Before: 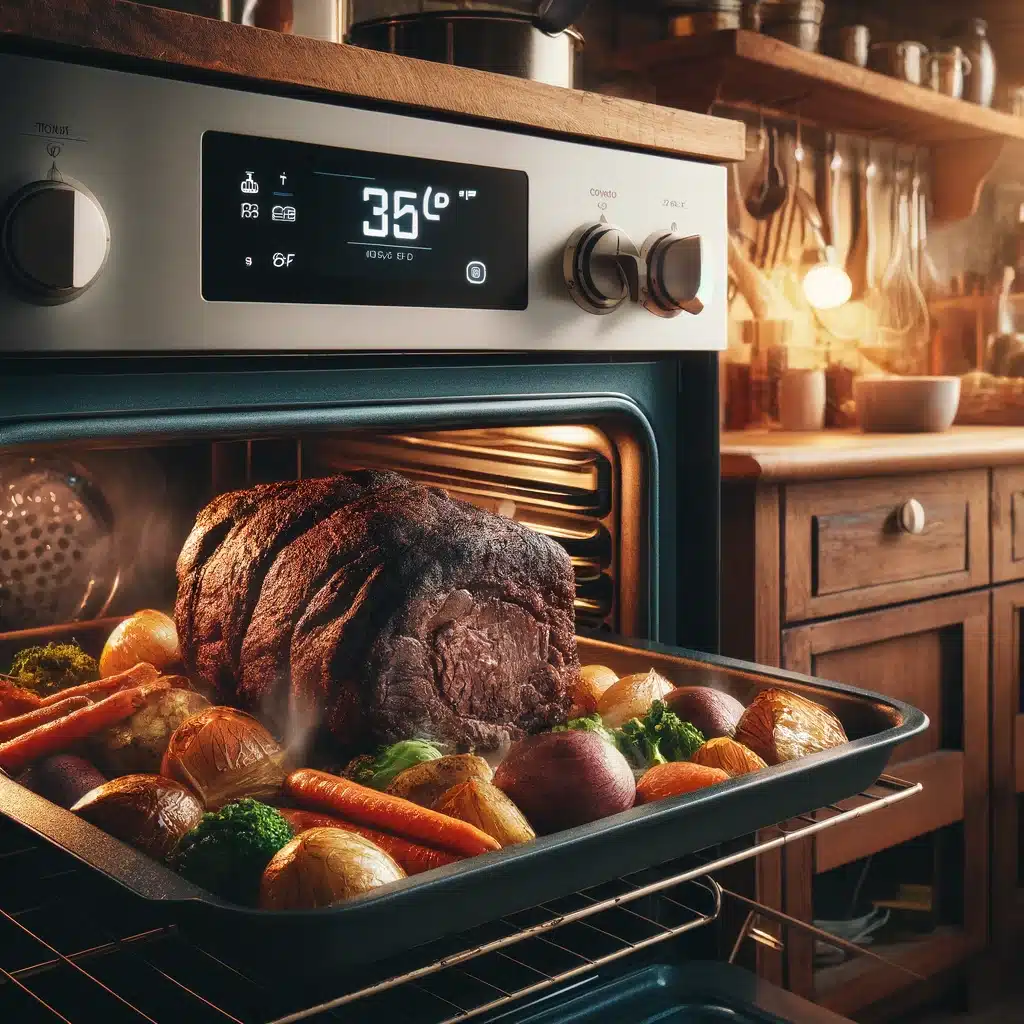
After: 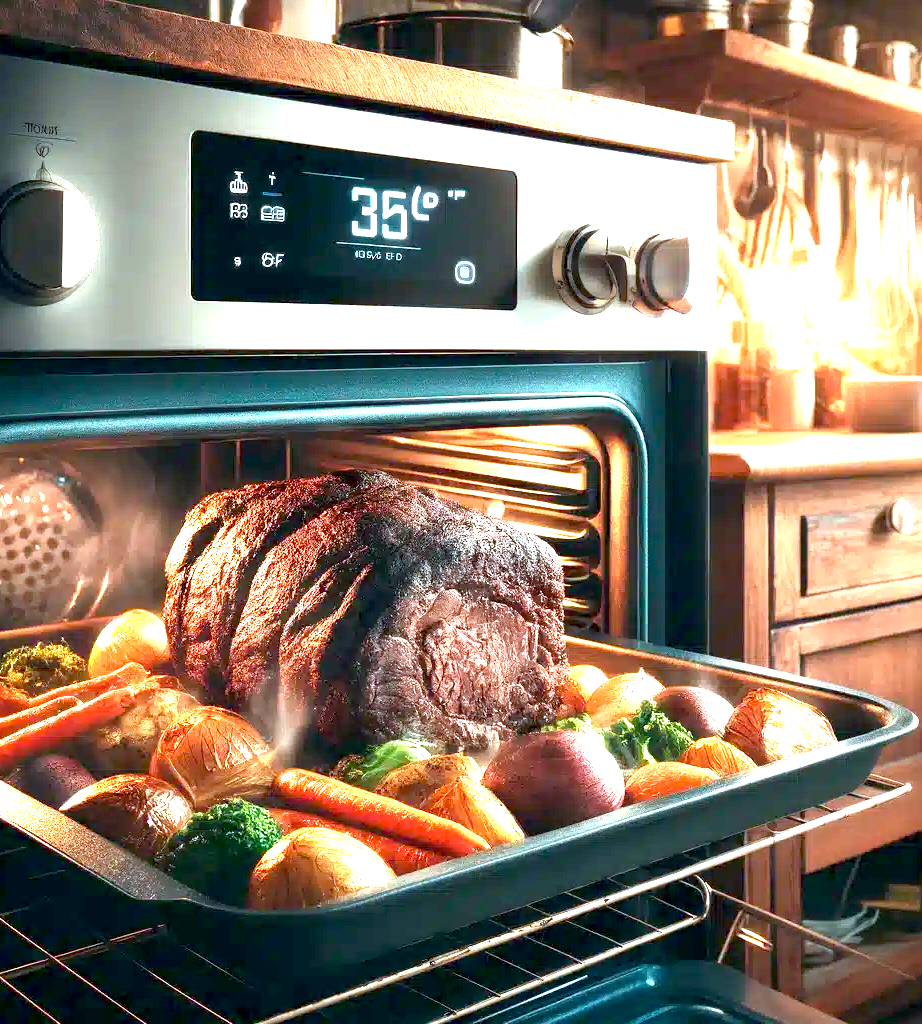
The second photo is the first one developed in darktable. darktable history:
exposure: black level correction 0.005, exposure 2.084 EV, compensate highlight preservation false
color correction: highlights a* -10.04, highlights b* -10.37
crop and rotate: left 1.088%, right 8.807%
